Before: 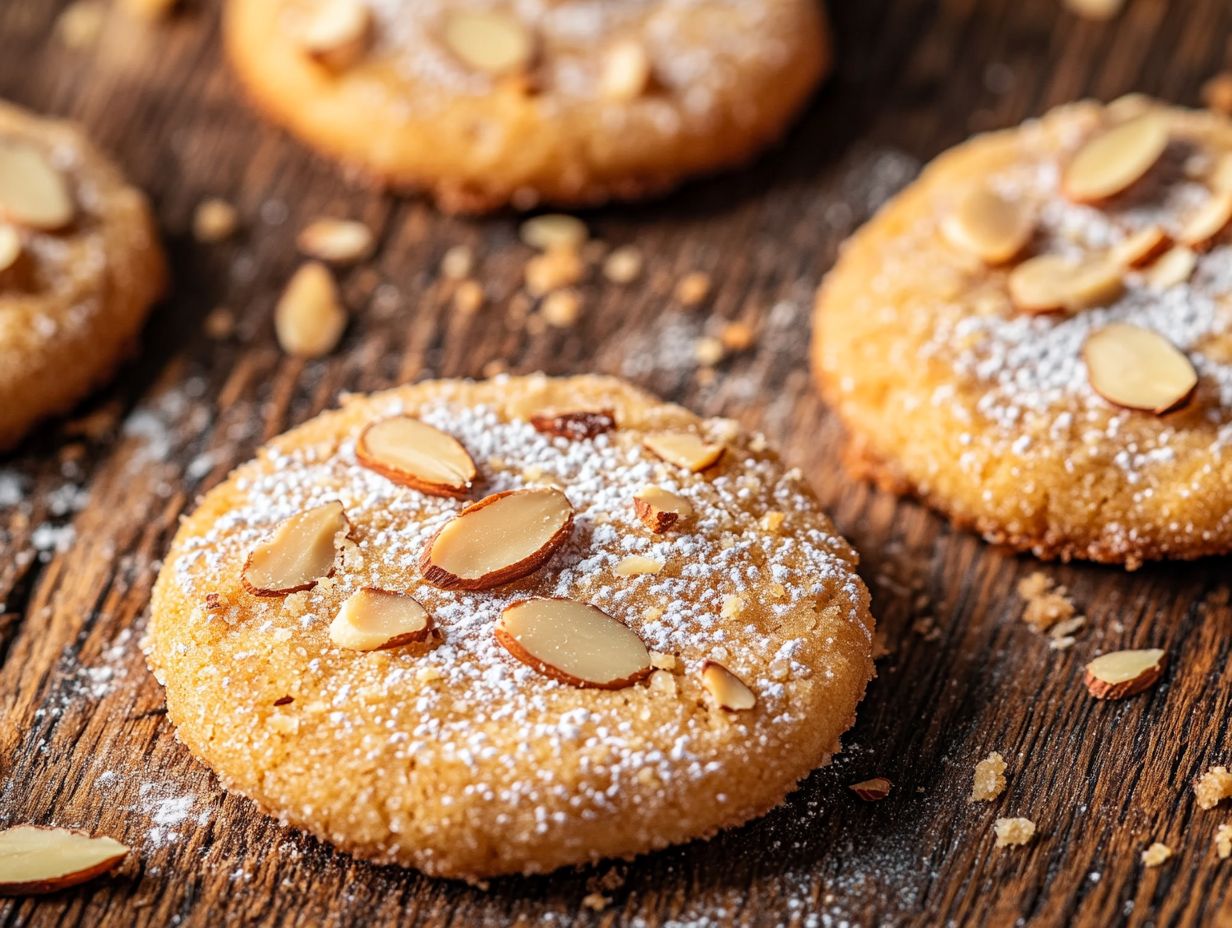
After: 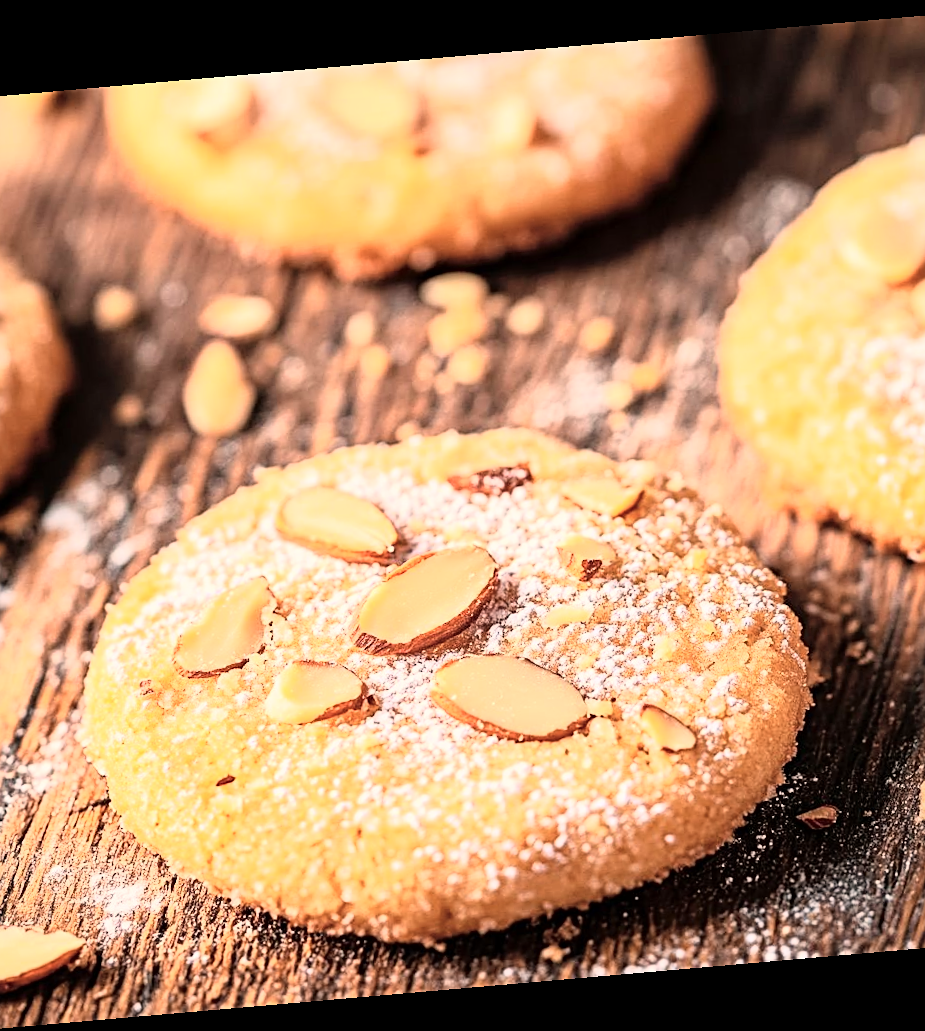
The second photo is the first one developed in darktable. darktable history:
rotate and perspective: rotation -4.98°, automatic cropping off
exposure: compensate exposure bias true, compensate highlight preservation false
white balance: red 1.127, blue 0.943
crop and rotate: left 9.061%, right 20.142%
tone curve: curves: ch0 [(0, 0) (0.003, 0.003) (0.011, 0.012) (0.025, 0.028) (0.044, 0.049) (0.069, 0.091) (0.1, 0.144) (0.136, 0.21) (0.177, 0.277) (0.224, 0.352) (0.277, 0.433) (0.335, 0.523) (0.399, 0.613) (0.468, 0.702) (0.543, 0.79) (0.623, 0.867) (0.709, 0.916) (0.801, 0.946) (0.898, 0.972) (1, 1)], color space Lab, independent channels, preserve colors none
tone equalizer: on, module defaults
sharpen: on, module defaults
